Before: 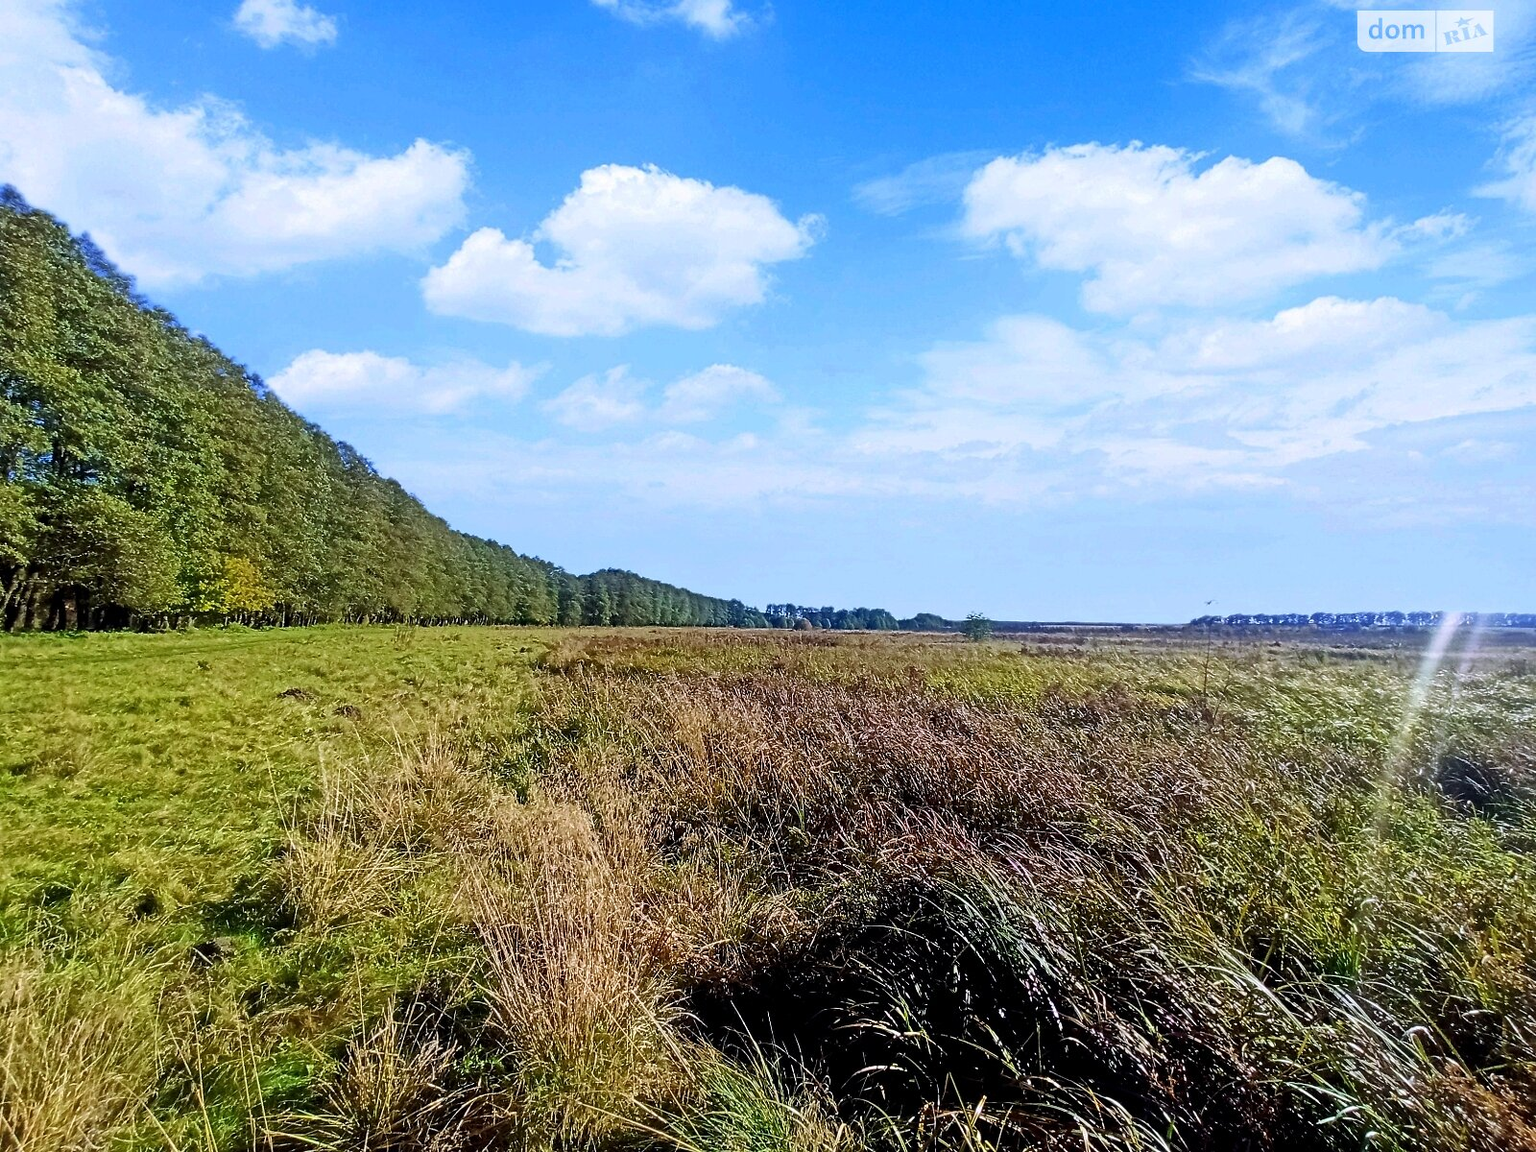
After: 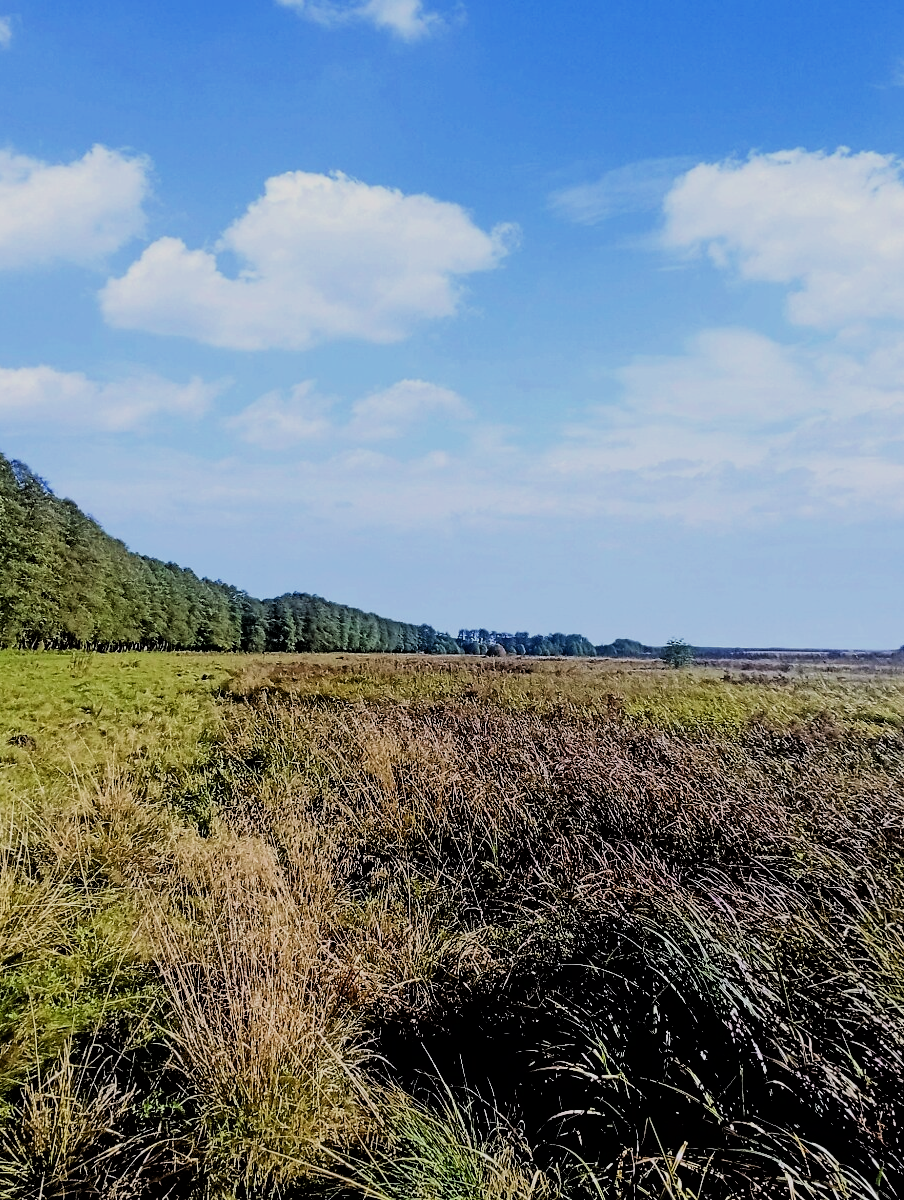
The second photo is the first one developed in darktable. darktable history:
crop: left 21.292%, right 22.175%
filmic rgb: black relative exposure -4.39 EV, white relative exposure 5.03 EV, threshold 2.94 EV, hardness 2.18, latitude 39.72%, contrast 1.147, highlights saturation mix 11.37%, shadows ↔ highlights balance 0.998%, enable highlight reconstruction true
